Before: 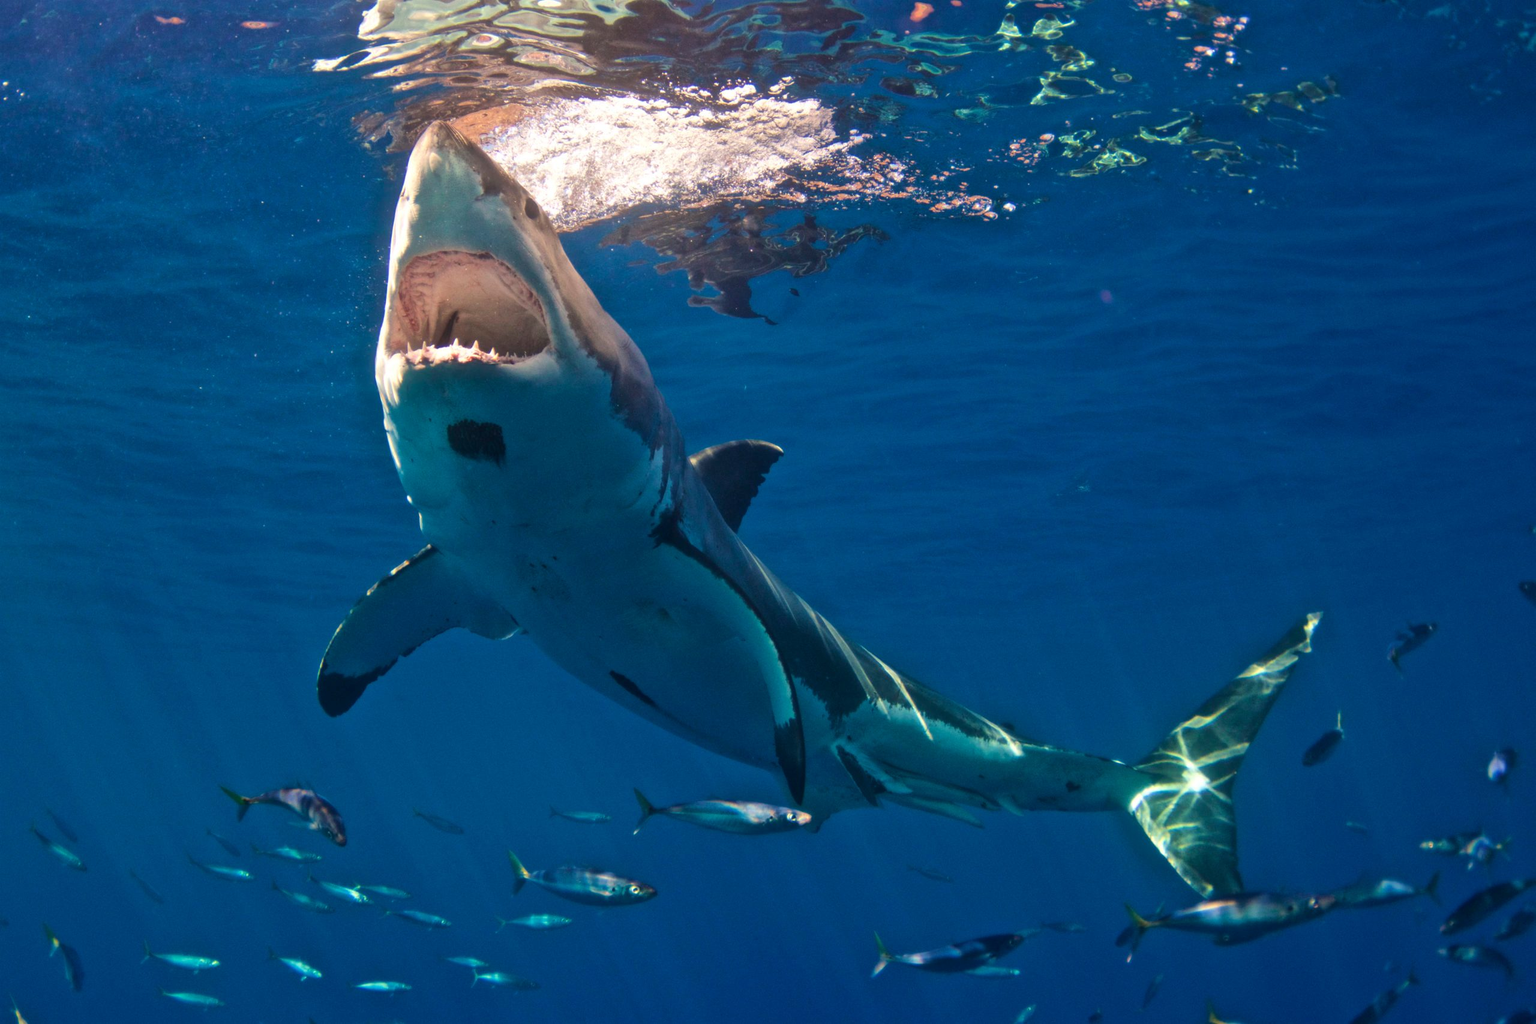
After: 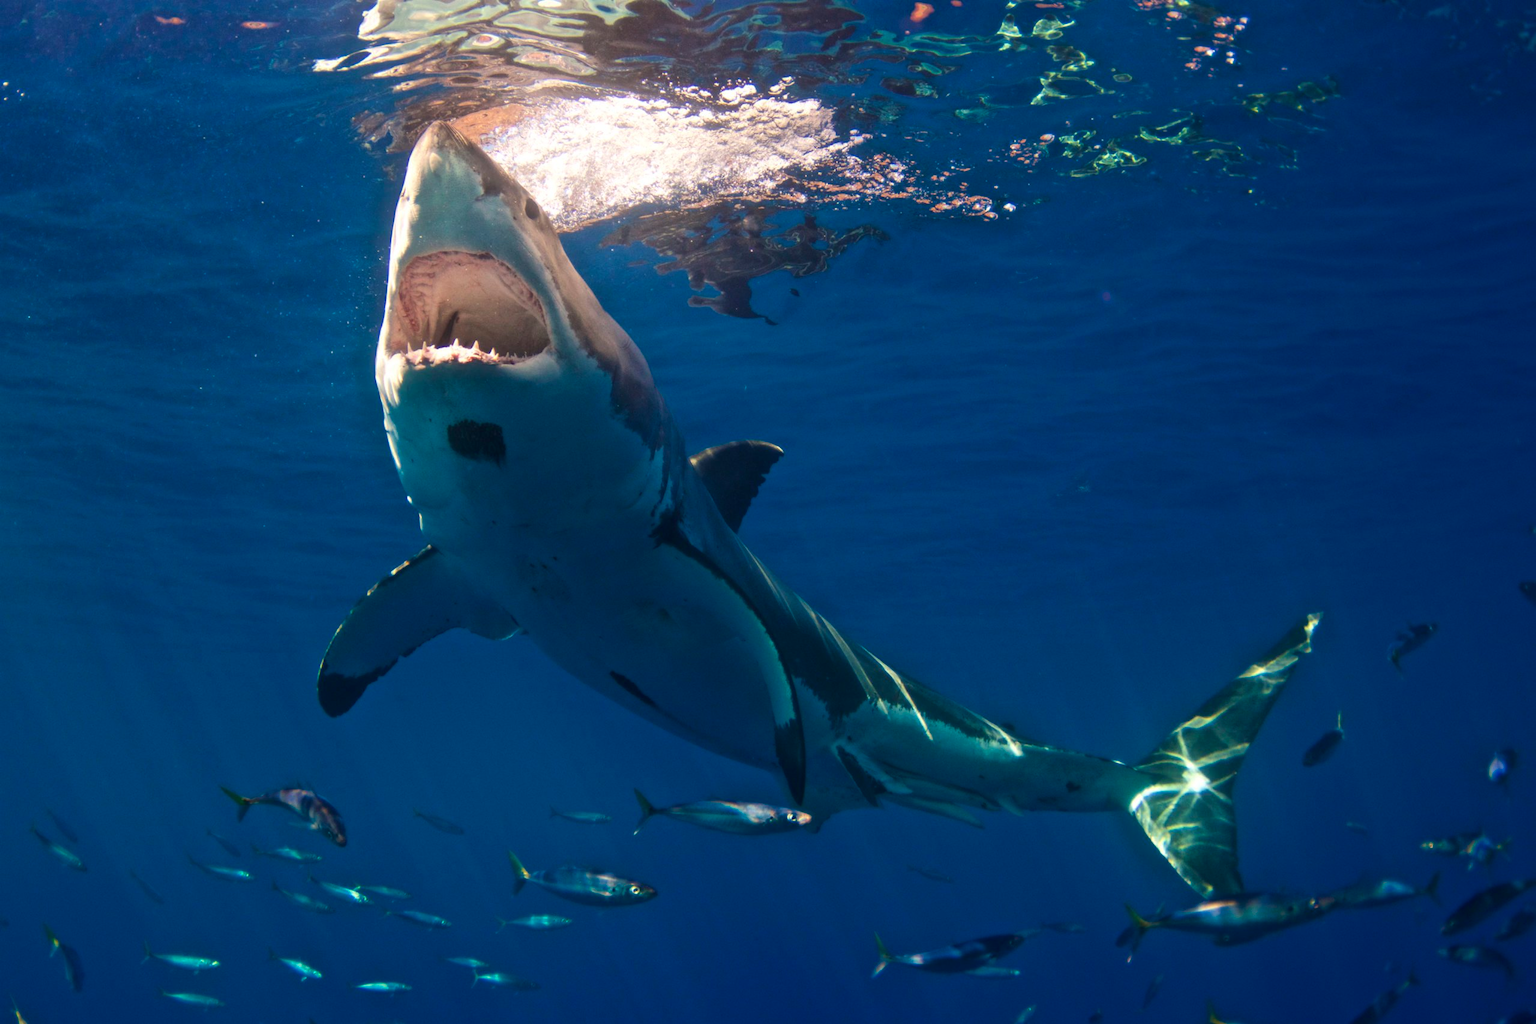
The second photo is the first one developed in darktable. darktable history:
shadows and highlights: shadows -54.41, highlights 86.55, highlights color adjustment 0.002%, soften with gaussian
